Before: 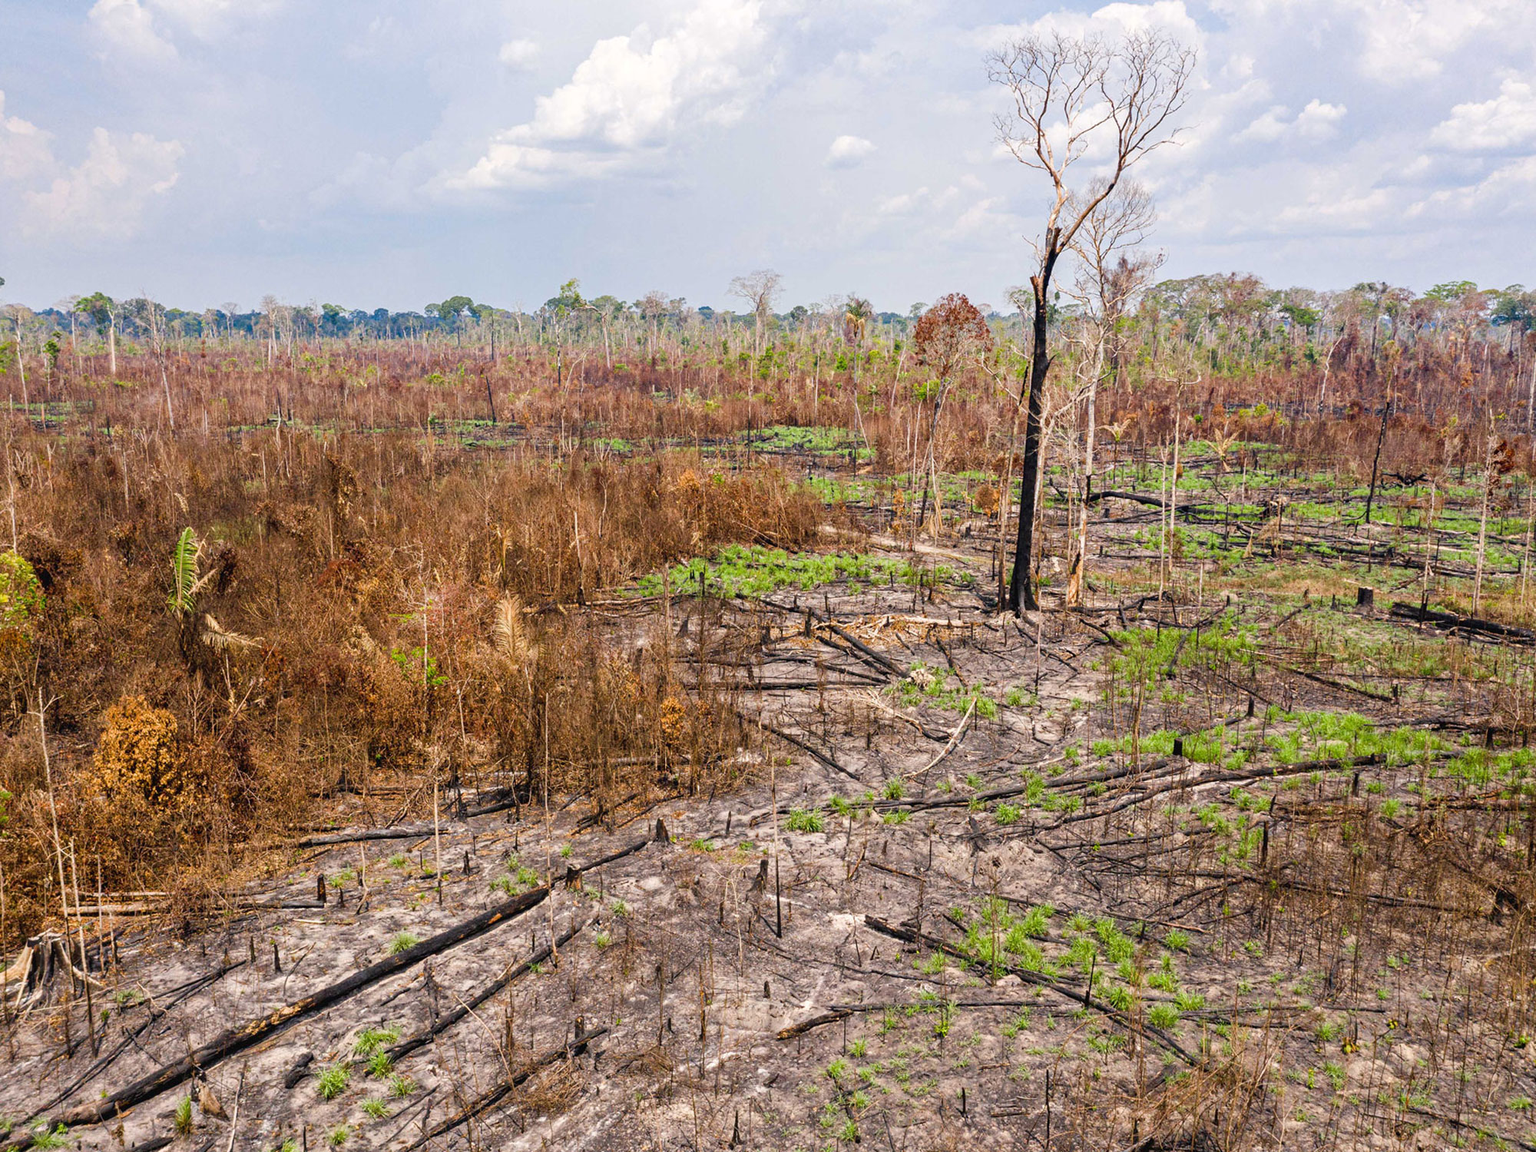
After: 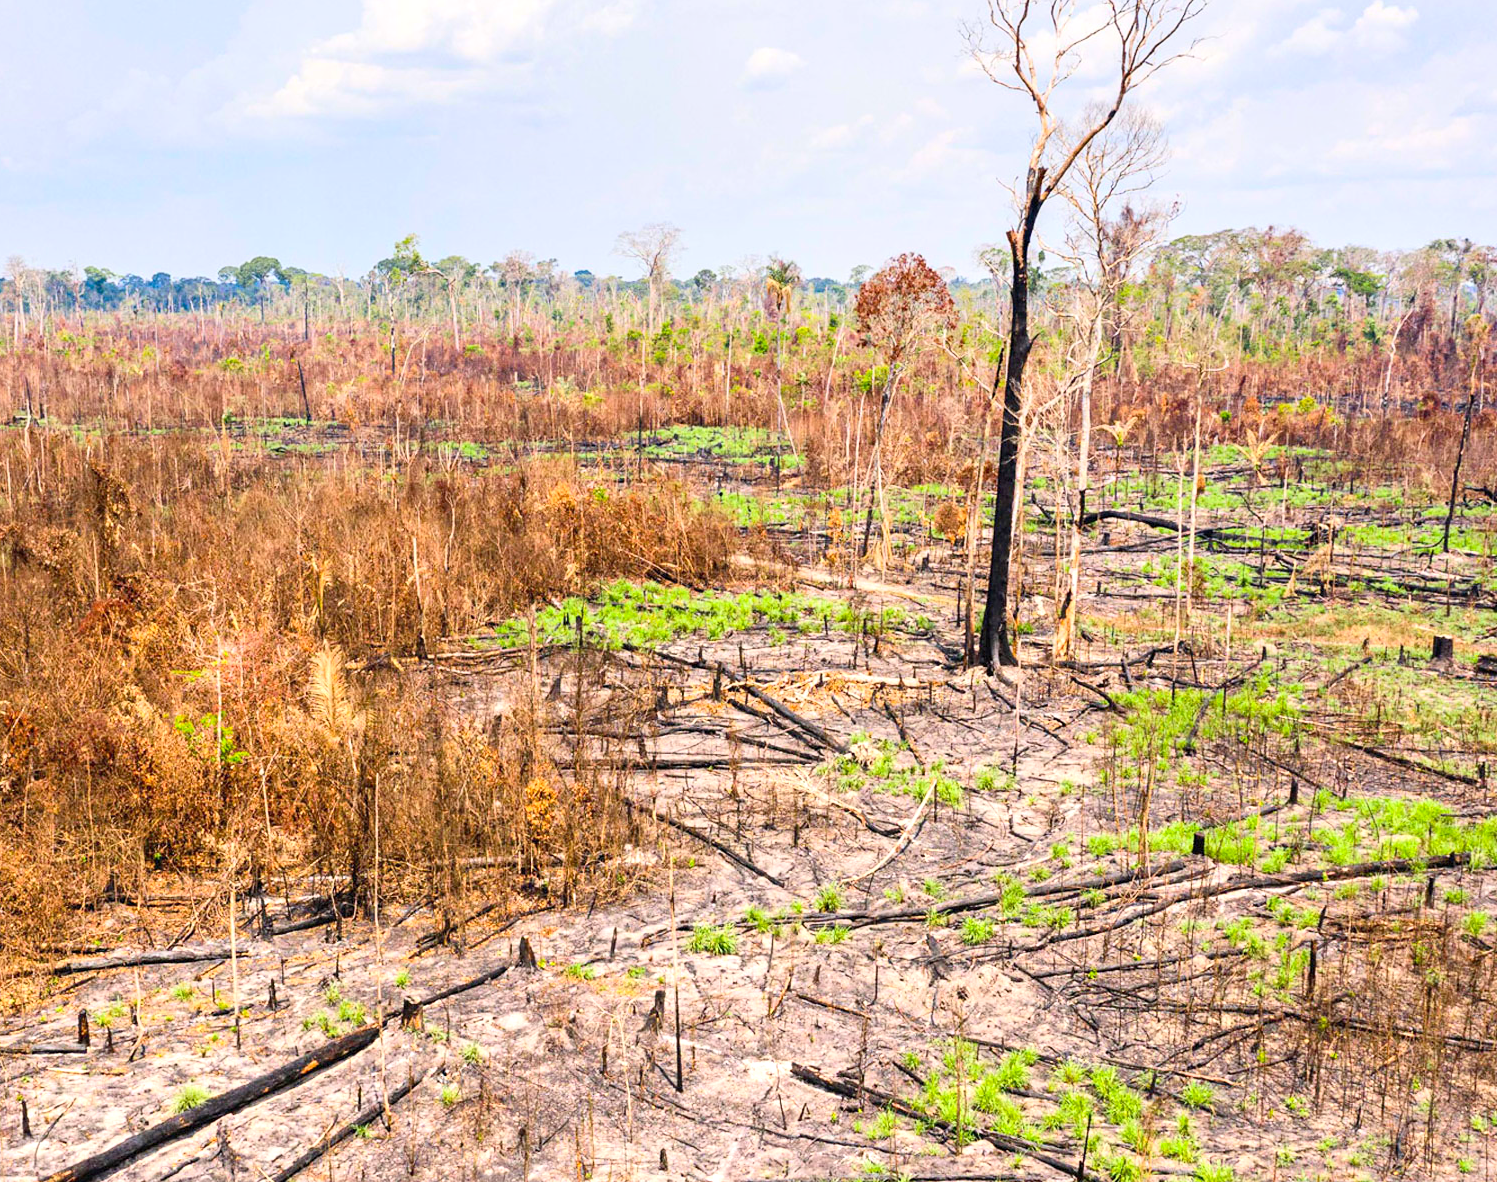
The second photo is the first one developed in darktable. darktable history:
exposure: black level correction 0.001, exposure 0.675 EV, compensate highlight preservation false
crop: left 16.768%, top 8.653%, right 8.362%, bottom 12.485%
contrast brightness saturation: contrast 0.2, brightness 0.16, saturation 0.22
graduated density: on, module defaults
